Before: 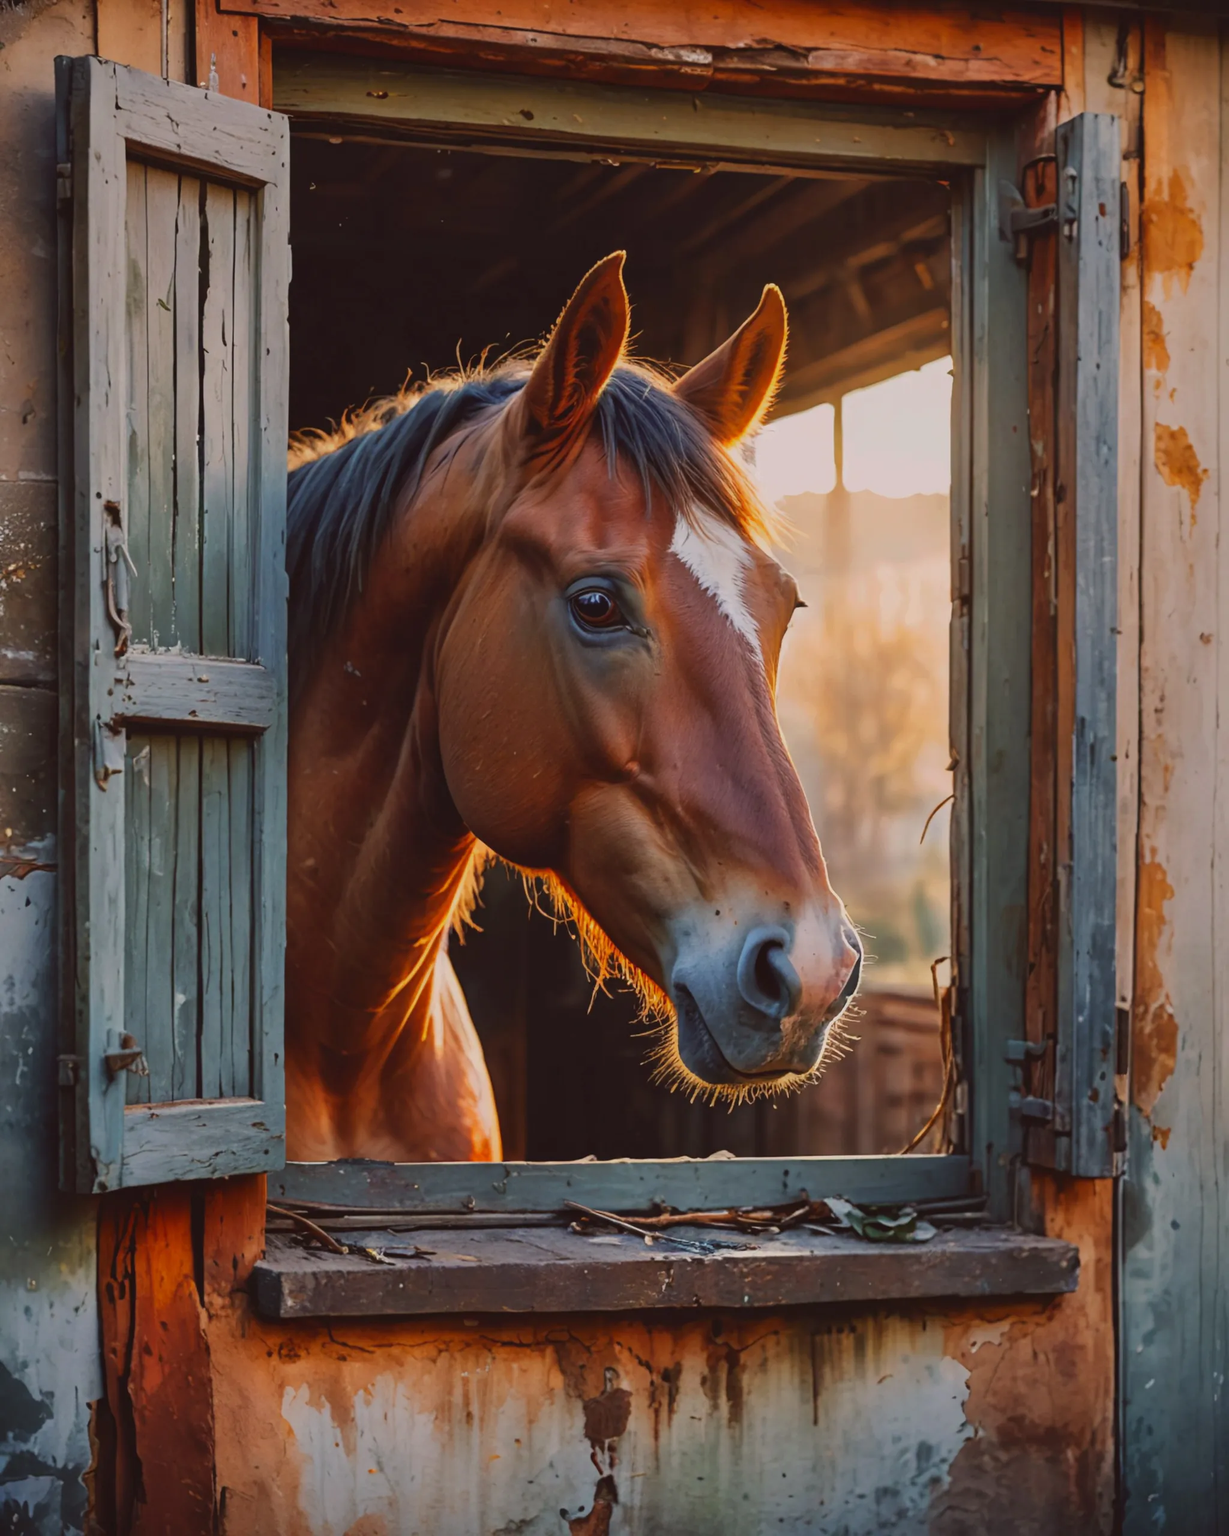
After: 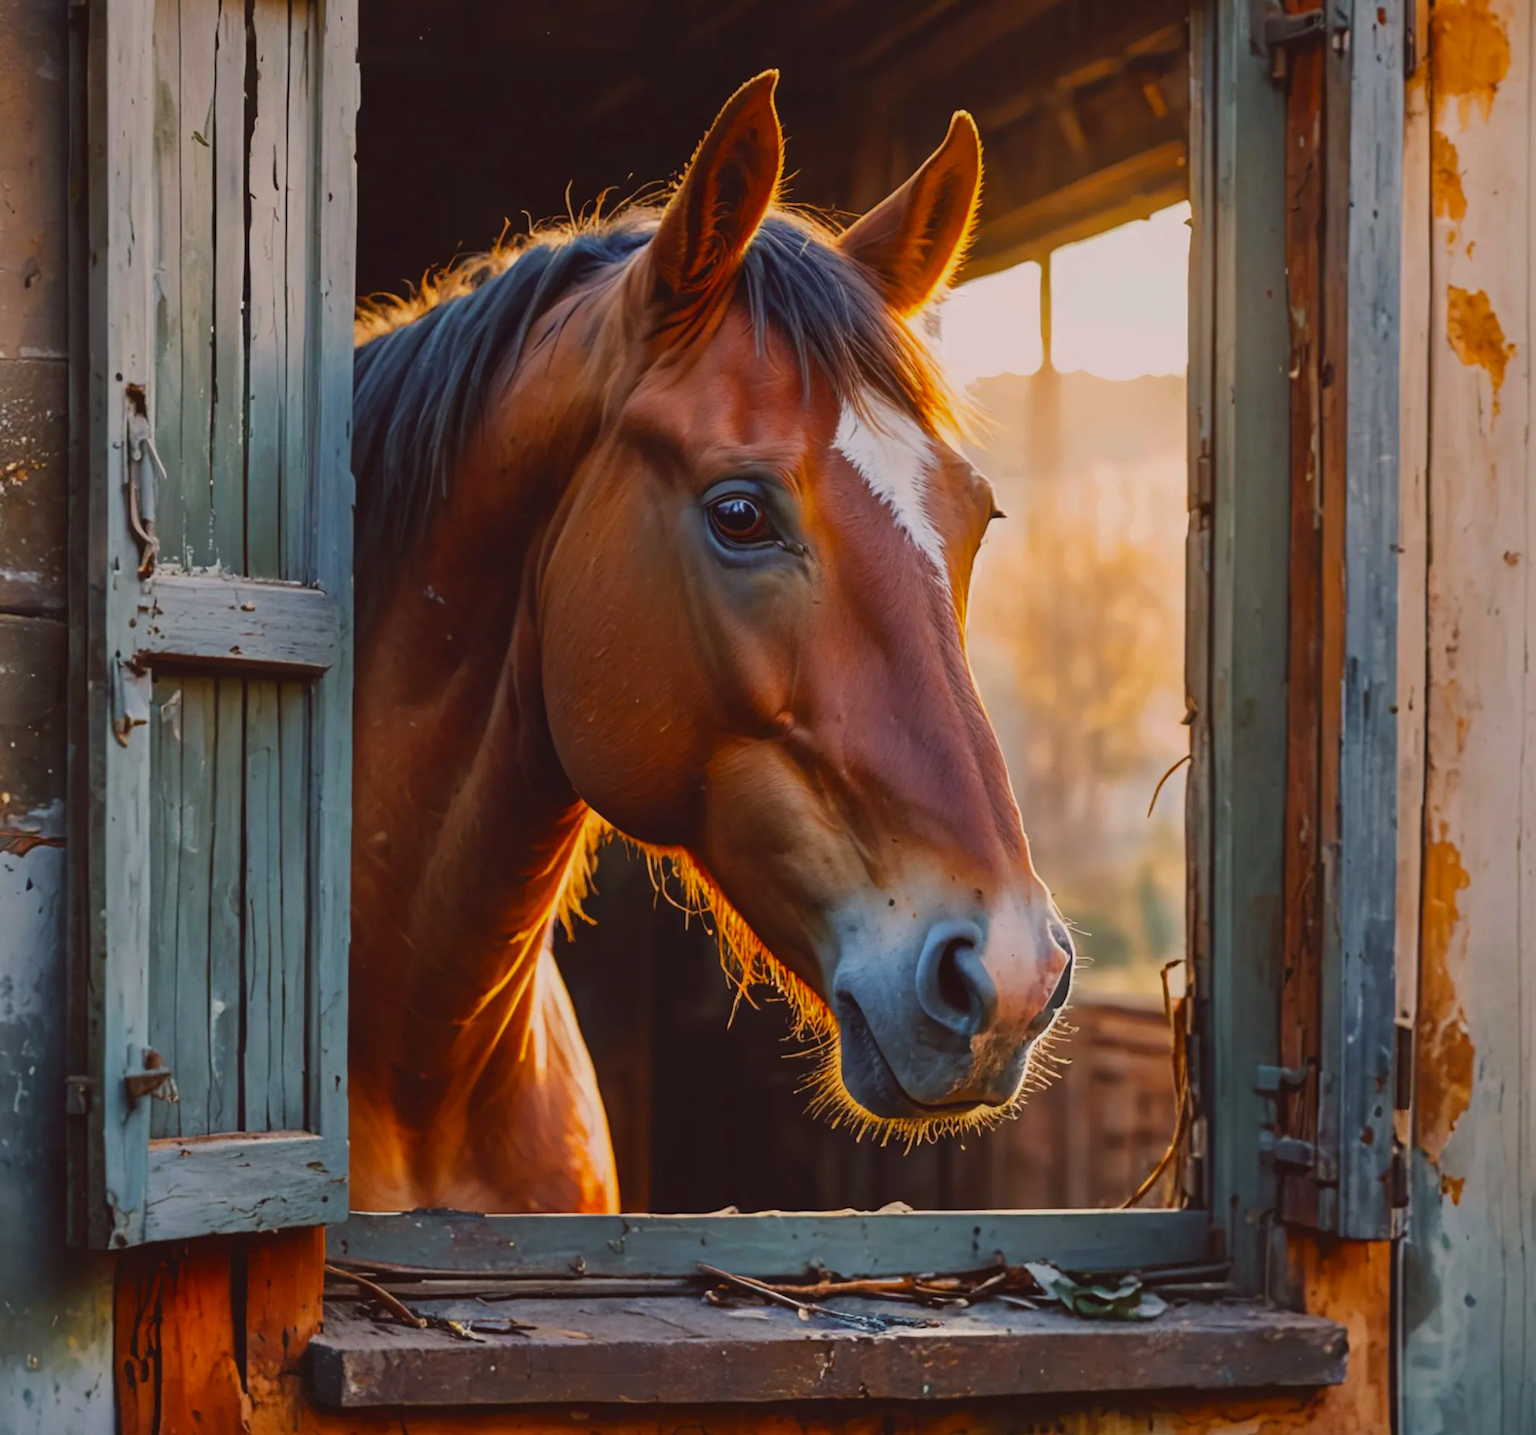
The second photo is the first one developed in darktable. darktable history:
crop and rotate: top 12.5%, bottom 12.5%
rotate and perspective: rotation 0.192°, lens shift (horizontal) -0.015, crop left 0.005, crop right 0.996, crop top 0.006, crop bottom 0.99
color balance rgb: perceptual saturation grading › global saturation 20%, global vibrance 10%
